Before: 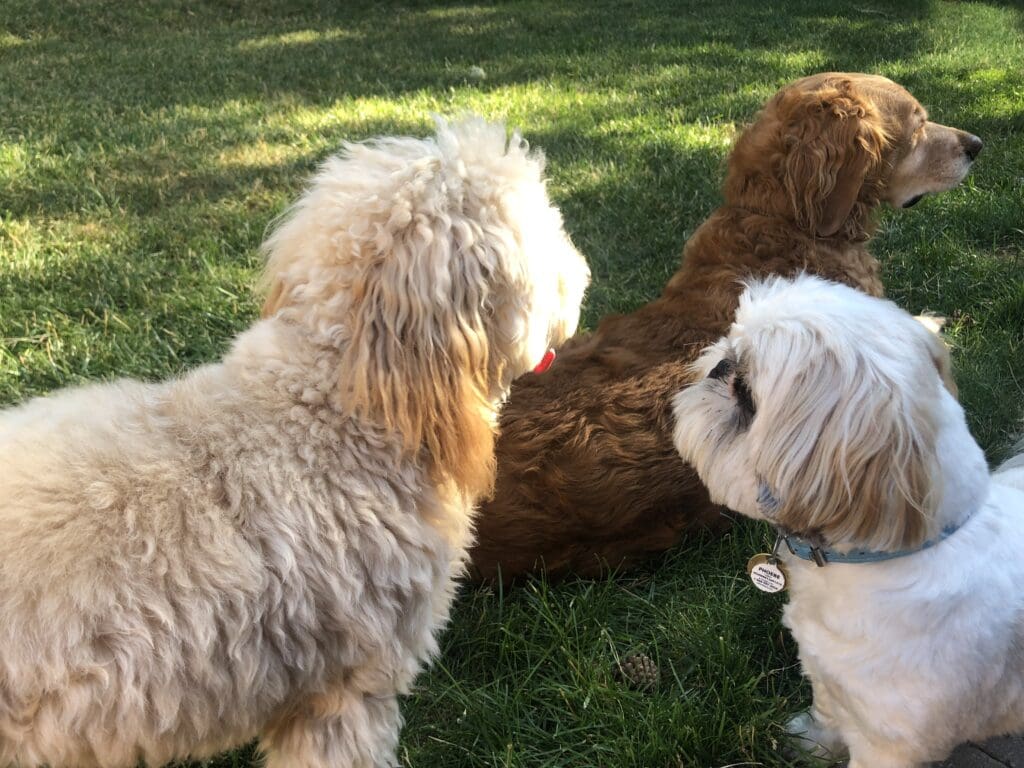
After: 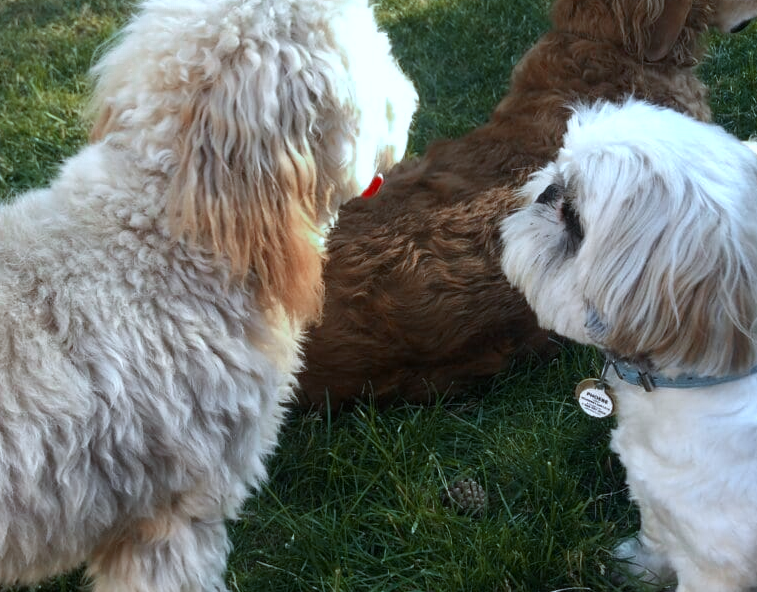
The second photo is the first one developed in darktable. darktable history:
crop: left 16.871%, top 22.857%, right 9.116%
color zones: curves: ch0 [(0, 0.299) (0.25, 0.383) (0.456, 0.352) (0.736, 0.571)]; ch1 [(0, 0.63) (0.151, 0.568) (0.254, 0.416) (0.47, 0.558) (0.732, 0.37) (0.909, 0.492)]; ch2 [(0.004, 0.604) (0.158, 0.443) (0.257, 0.403) (0.761, 0.468)]
color calibration: illuminant F (fluorescent), F source F9 (Cool White Deluxe 4150 K) – high CRI, x 0.374, y 0.373, temperature 4158.34 K
white balance: red 0.974, blue 1.044
